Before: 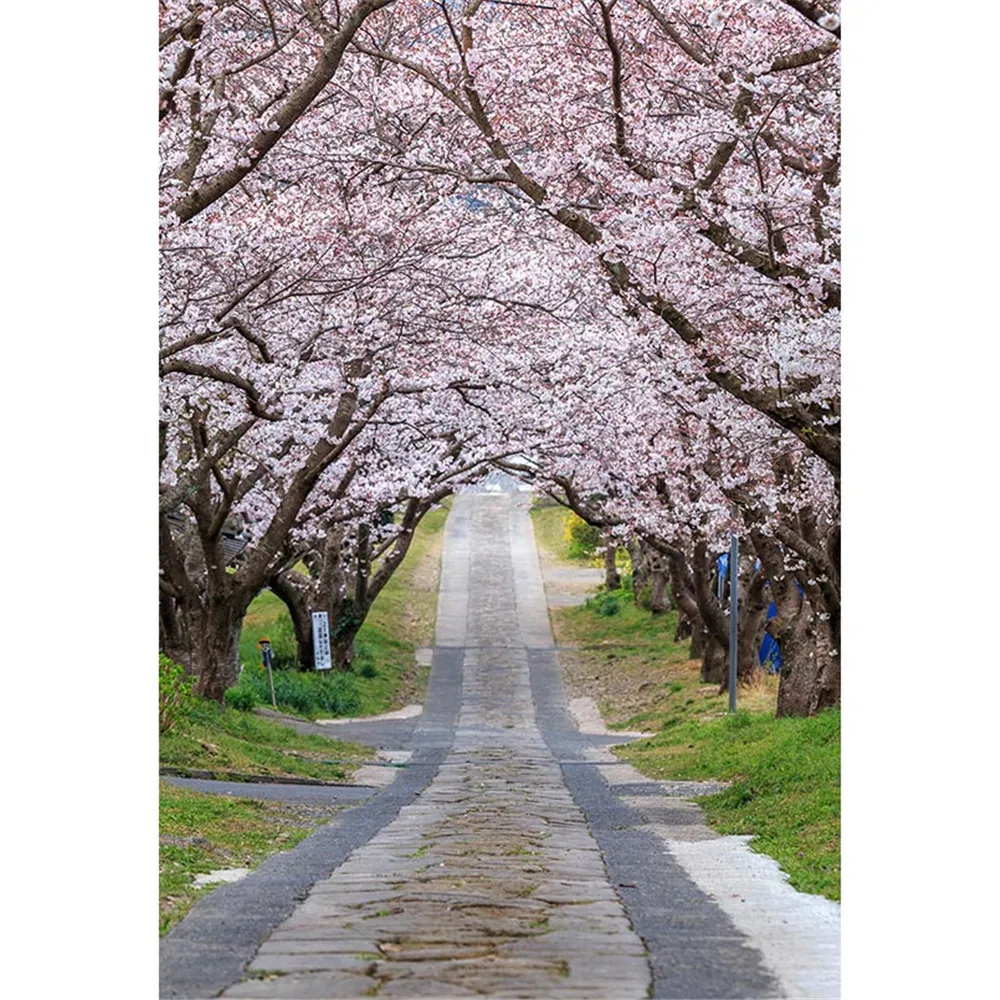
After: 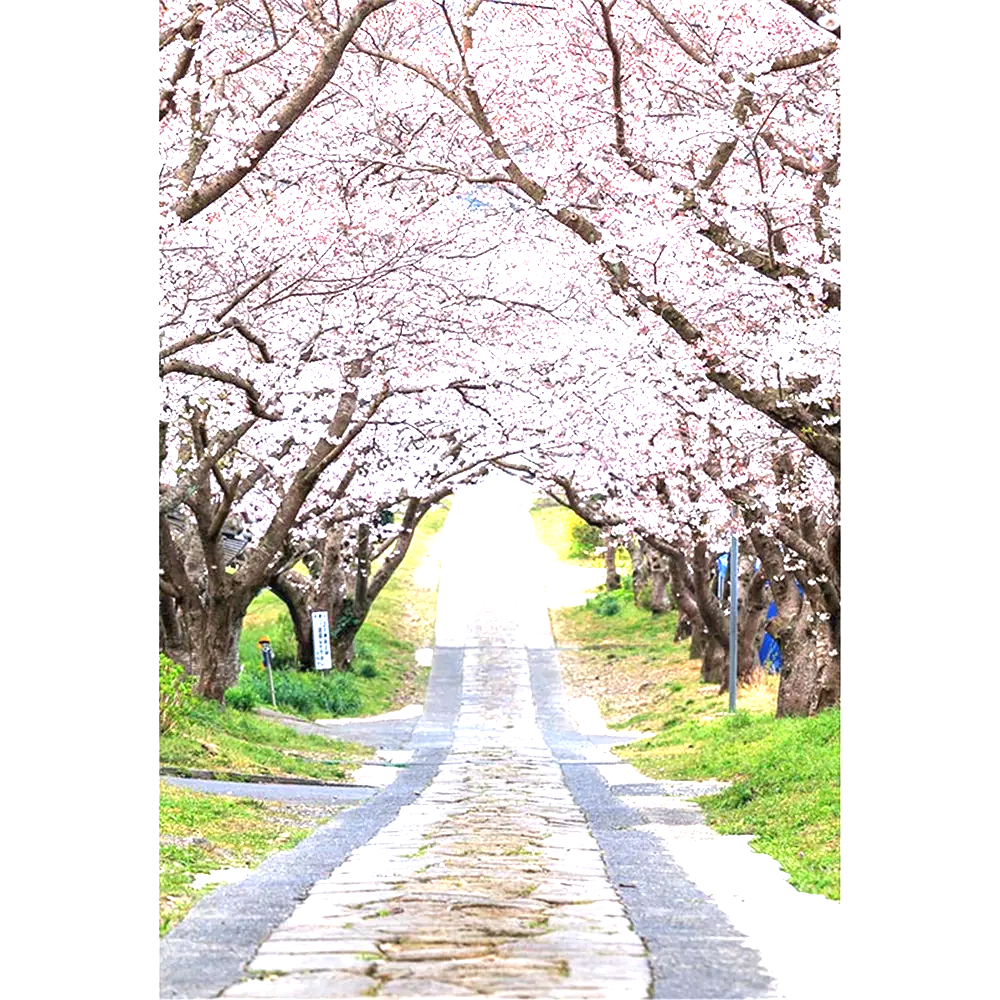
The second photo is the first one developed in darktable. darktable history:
tone equalizer: edges refinement/feathering 500, mask exposure compensation -1.57 EV, preserve details no
exposure: black level correction 0, exposure 1.629 EV, compensate highlight preservation false
